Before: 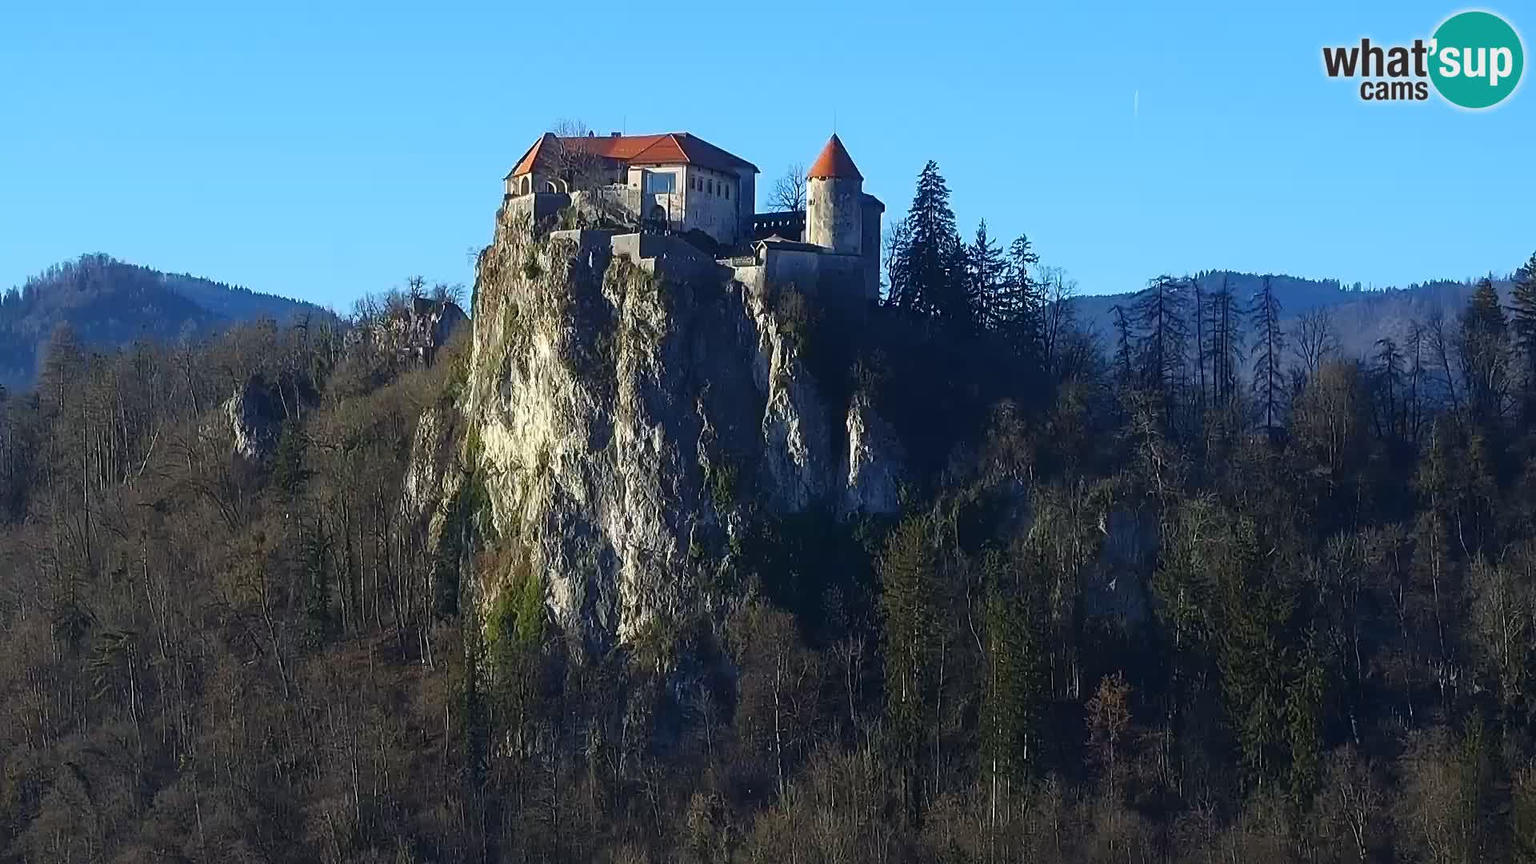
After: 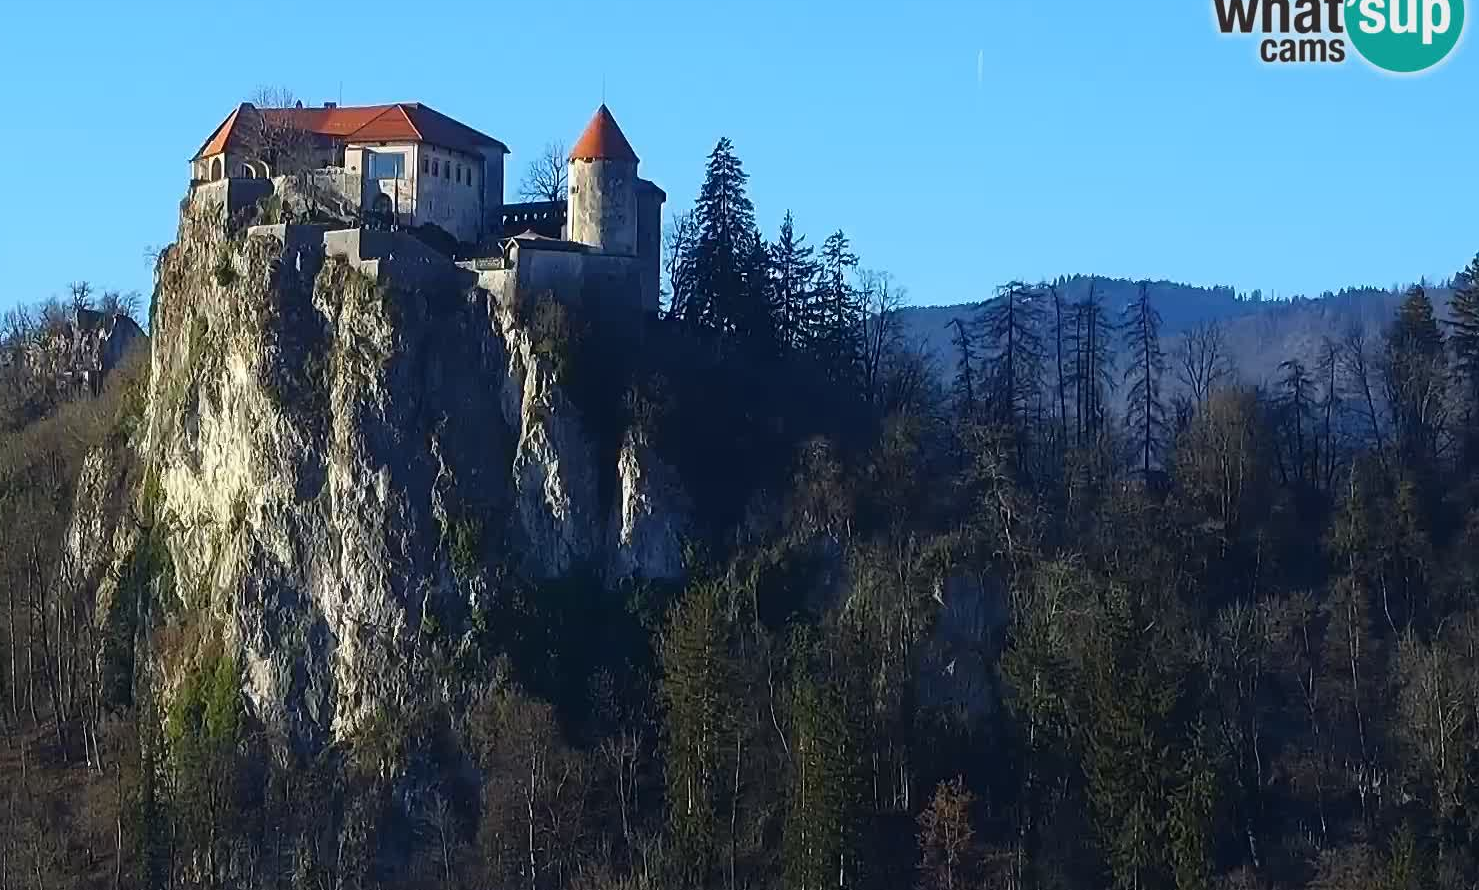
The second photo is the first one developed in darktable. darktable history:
crop: left 22.924%, top 5.891%, bottom 11.671%
